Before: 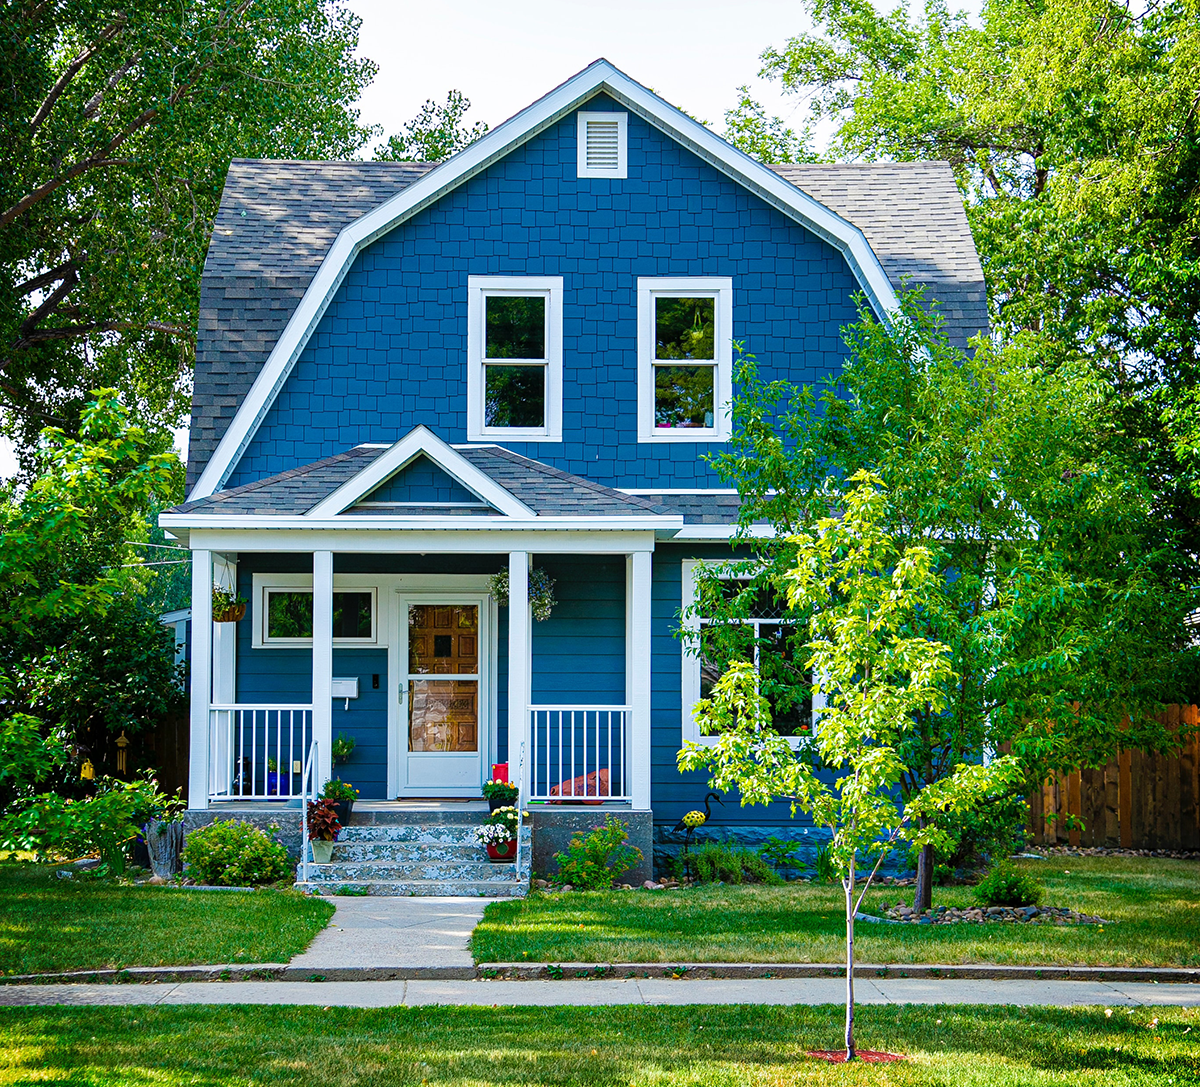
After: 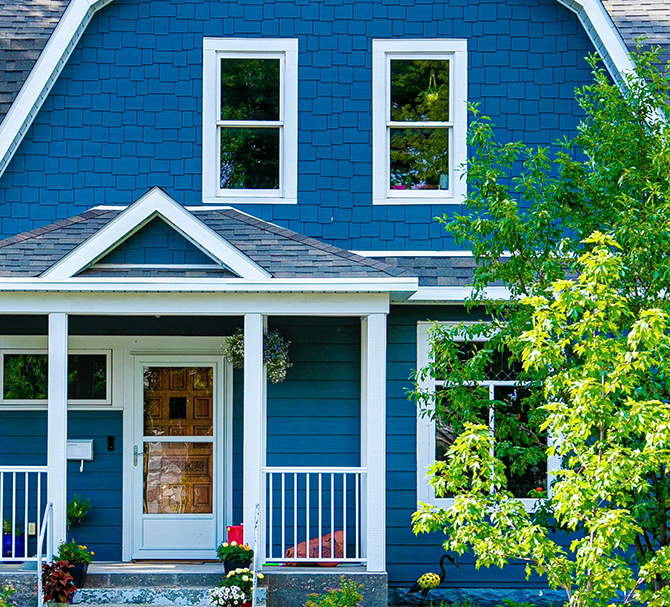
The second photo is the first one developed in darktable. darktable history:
crop and rotate: left 22.13%, top 22.054%, right 22.026%, bottom 22.102%
local contrast: highlights 100%, shadows 100%, detail 120%, midtone range 0.2
